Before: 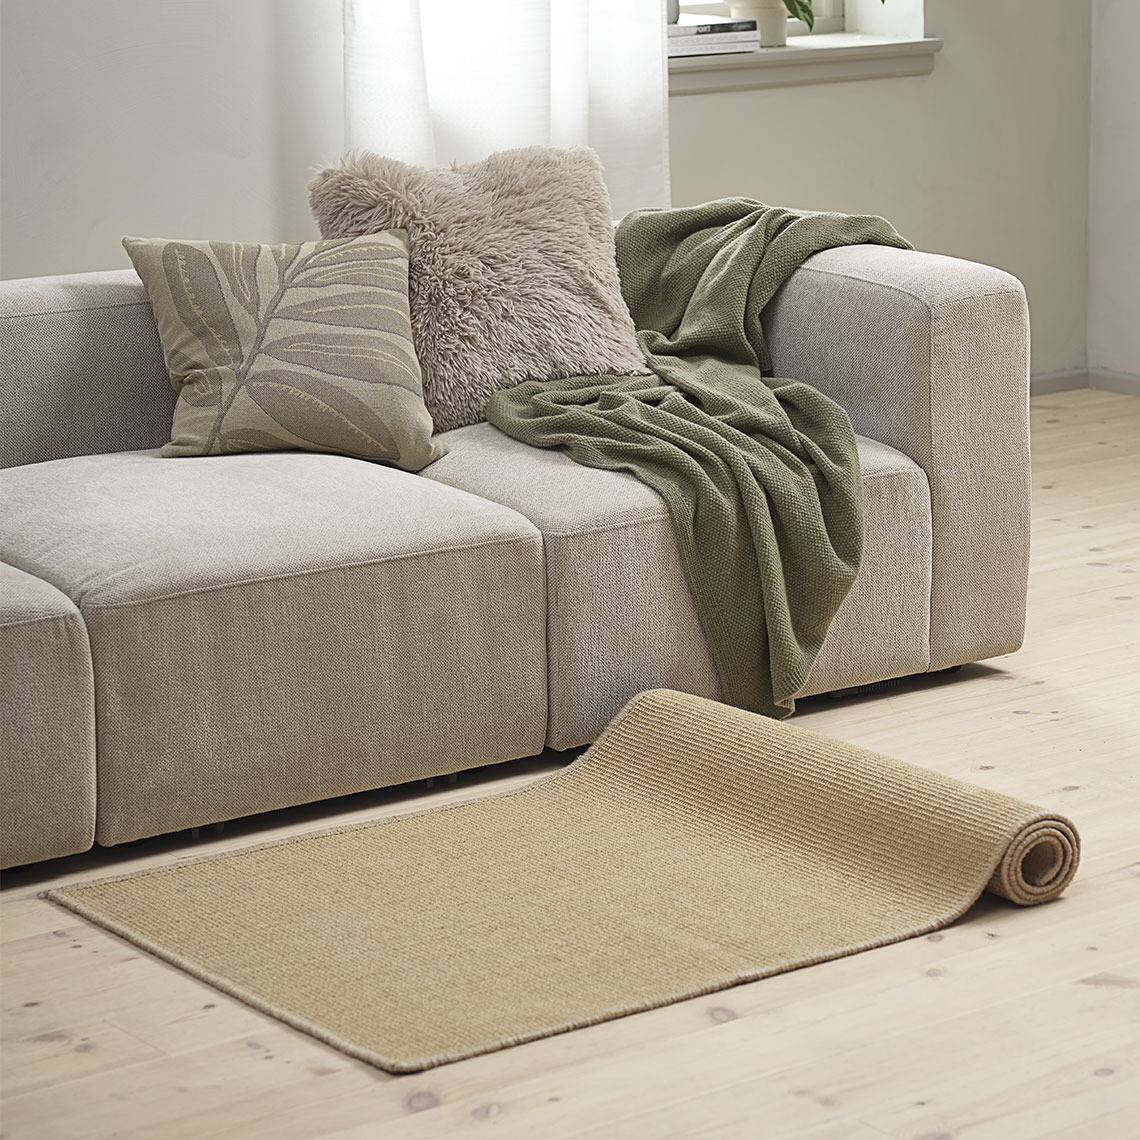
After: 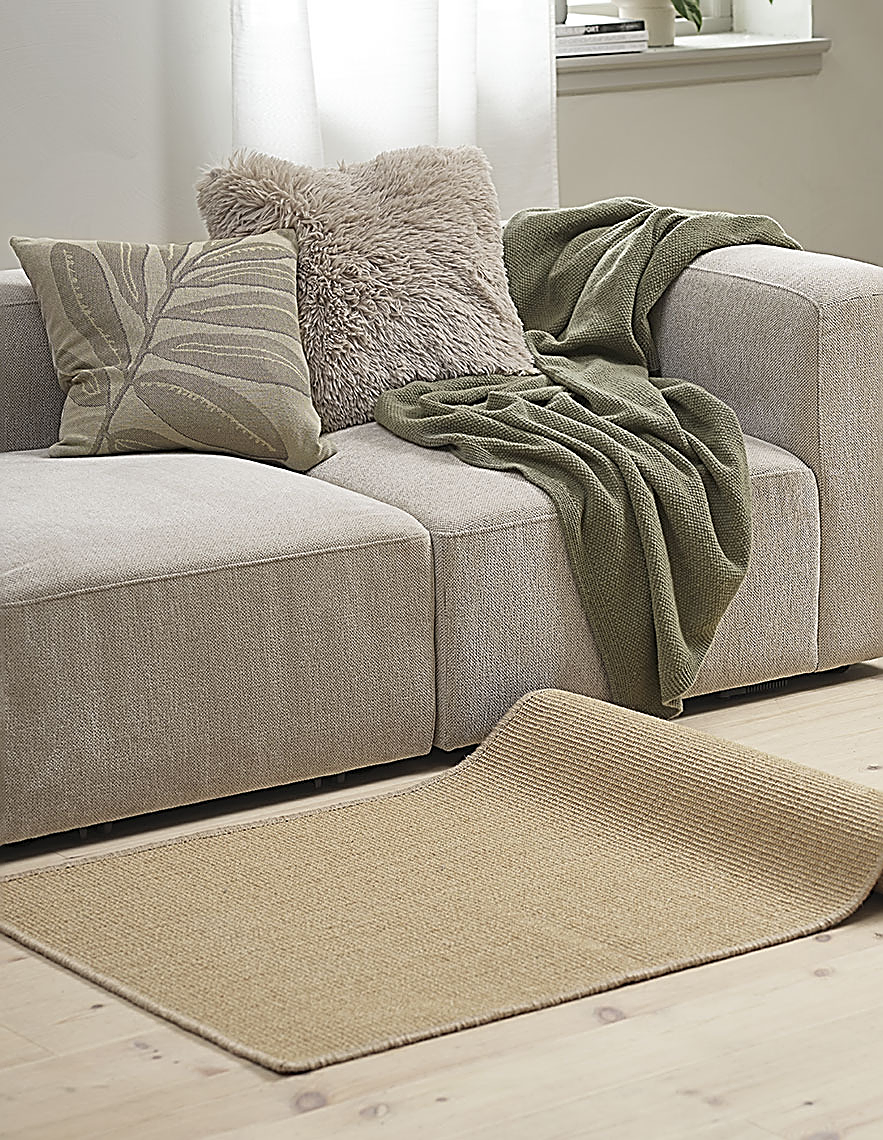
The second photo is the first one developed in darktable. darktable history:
crop: left 9.881%, right 12.663%
sharpen: amount 1.016
